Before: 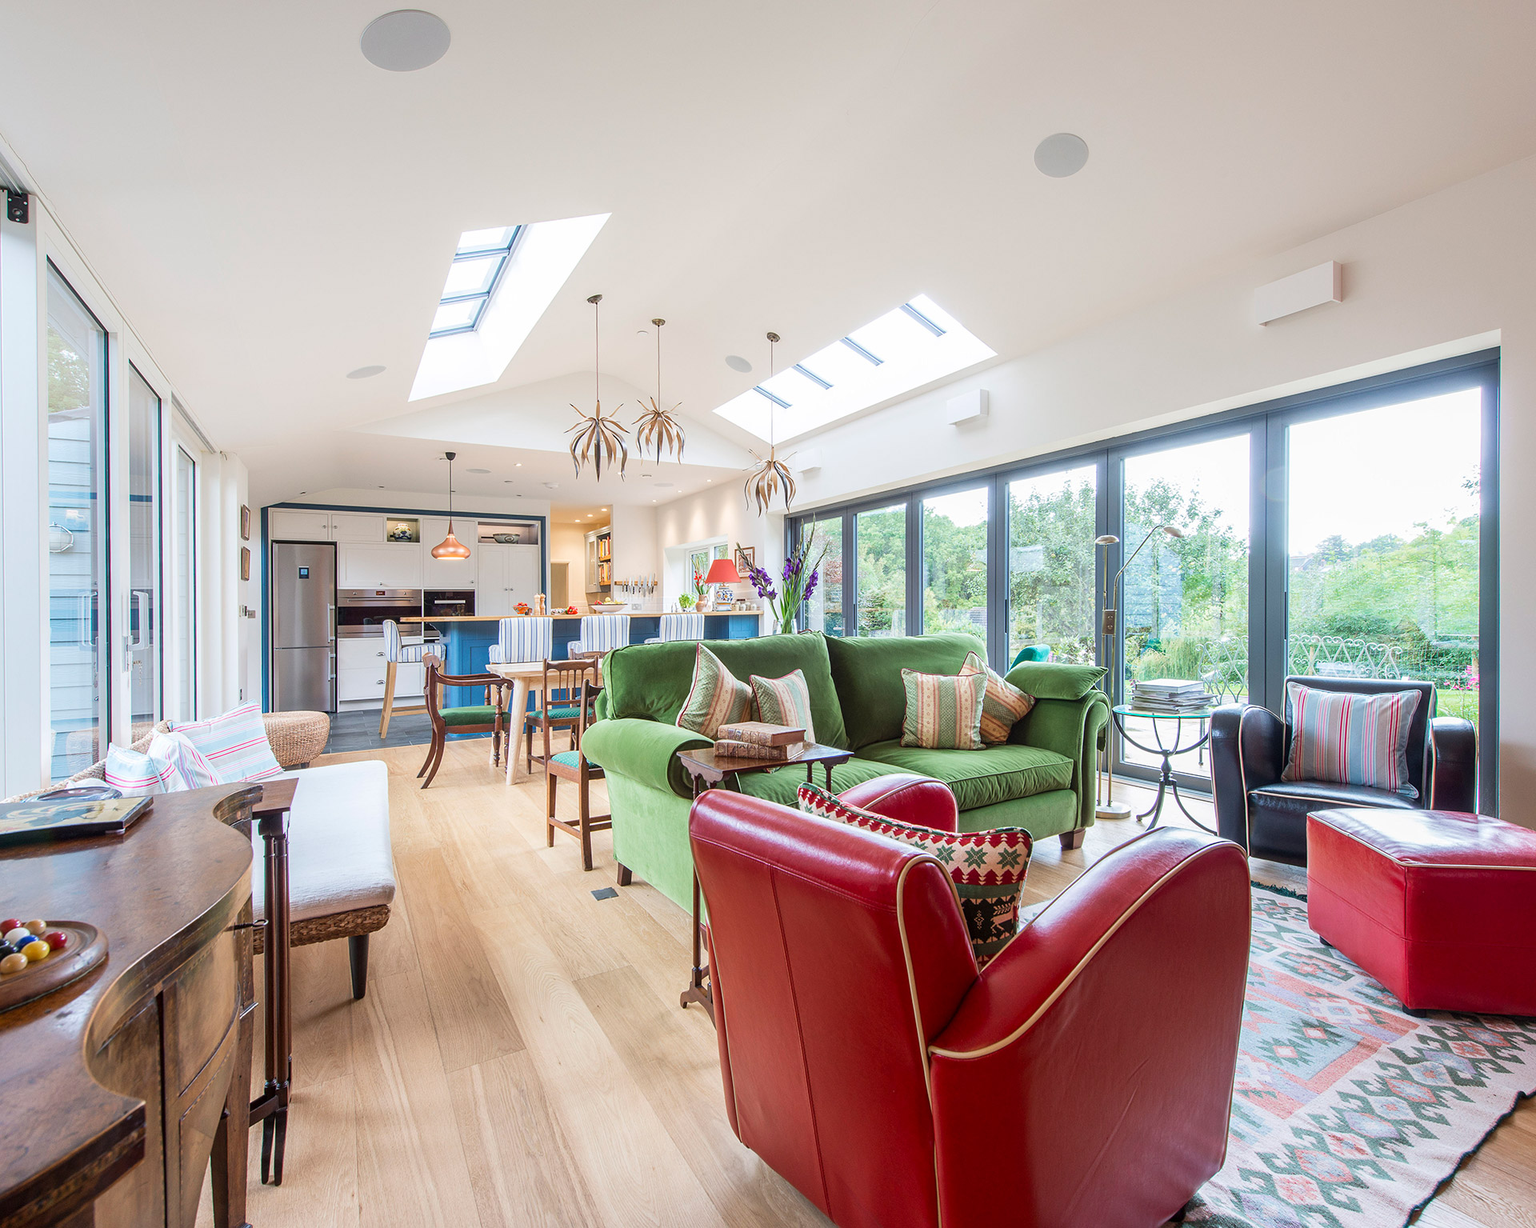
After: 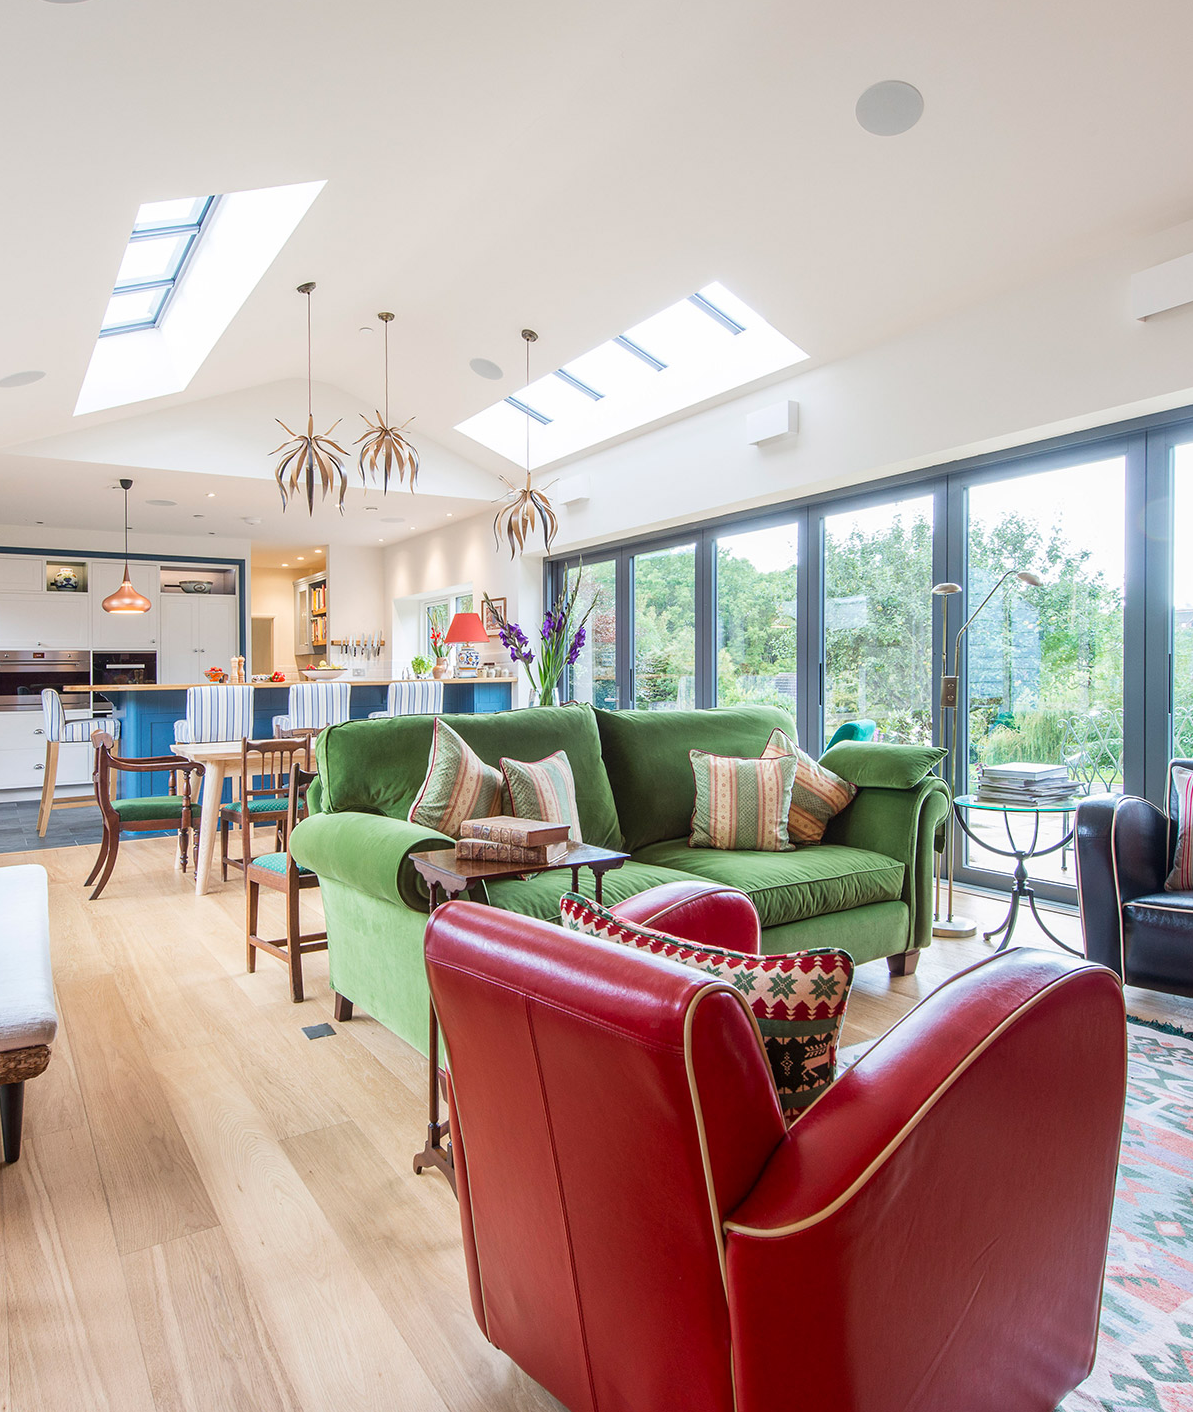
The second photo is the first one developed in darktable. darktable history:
crop and rotate: left 22.783%, top 5.633%, right 15.052%, bottom 2.328%
